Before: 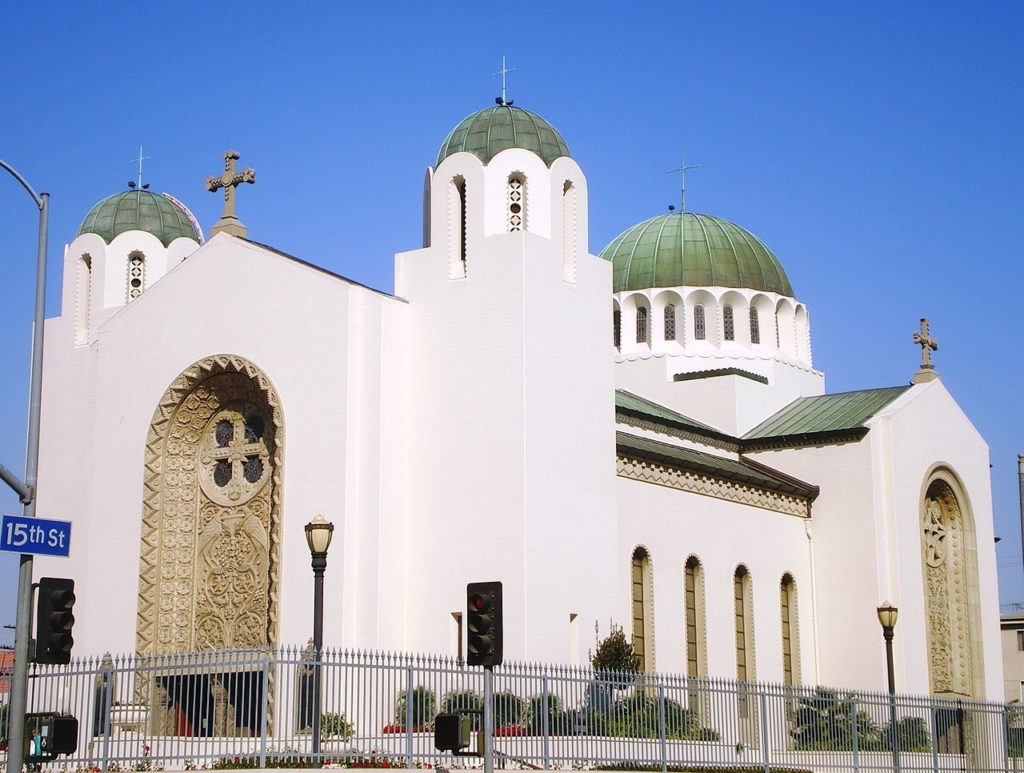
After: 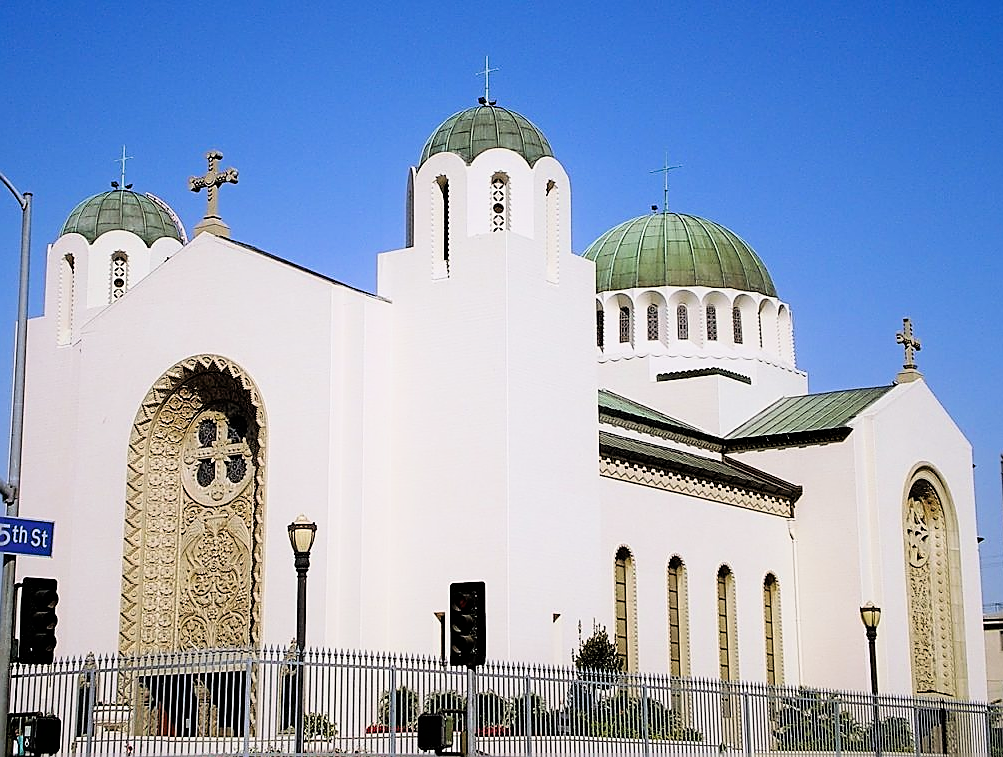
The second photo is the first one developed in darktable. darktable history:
crop: left 1.743%, right 0.268%, bottom 2.011%
sharpen: radius 1.4, amount 1.25, threshold 0.7
exposure: black level correction 0.001, compensate highlight preservation false
filmic rgb: black relative exposure -4 EV, white relative exposure 3 EV, hardness 3.02, contrast 1.4
contrast equalizer: y [[0.439, 0.44, 0.442, 0.457, 0.493, 0.498], [0.5 ×6], [0.5 ×6], [0 ×6], [0 ×6]], mix 0.76
color balance rgb: global vibrance 1%, saturation formula JzAzBz (2021)
haze removal: compatibility mode true, adaptive false
